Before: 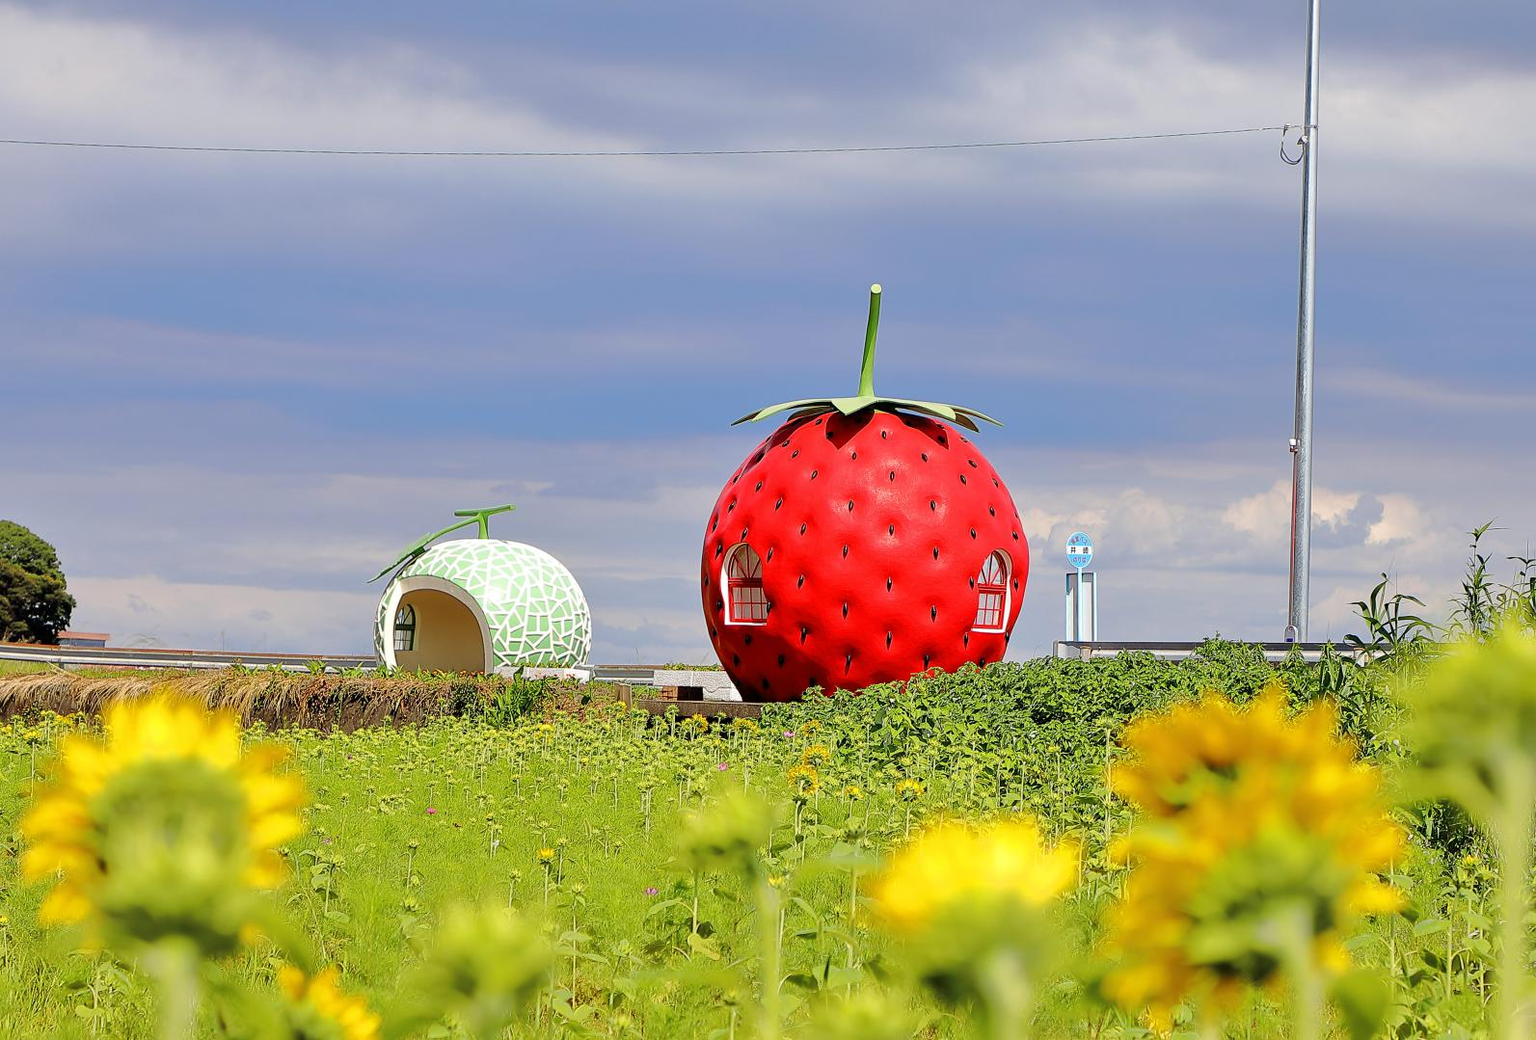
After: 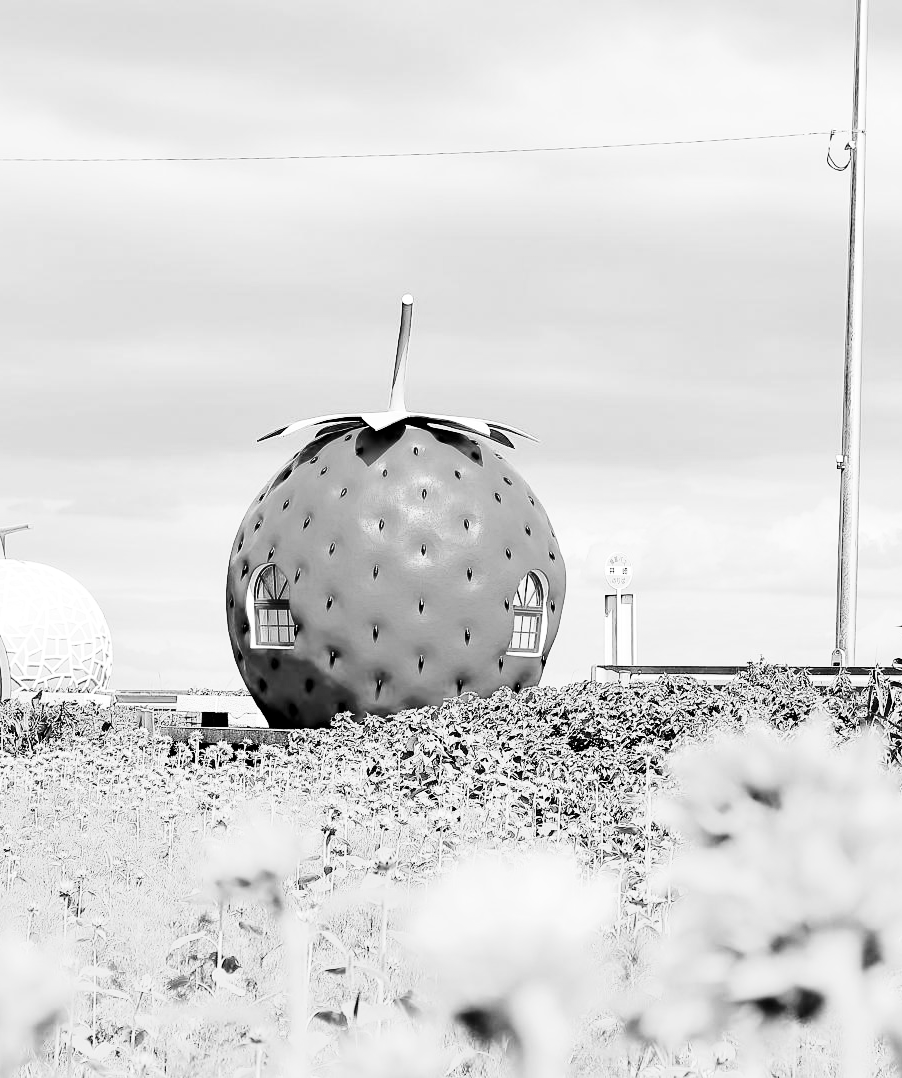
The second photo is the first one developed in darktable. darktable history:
contrast brightness saturation: contrast 0.21, brightness -0.11, saturation 0.21
local contrast: mode bilateral grid, contrast 20, coarseness 50, detail 120%, midtone range 0.2
base curve: curves: ch0 [(0, 0) (0, 0.001) (0.001, 0.001) (0.004, 0.002) (0.007, 0.004) (0.015, 0.013) (0.033, 0.045) (0.052, 0.096) (0.075, 0.17) (0.099, 0.241) (0.163, 0.42) (0.219, 0.55) (0.259, 0.616) (0.327, 0.722) (0.365, 0.765) (0.522, 0.873) (0.547, 0.881) (0.689, 0.919) (0.826, 0.952) (1, 1)], preserve colors none
crop: left 31.458%, top 0%, right 11.876%
white balance: red 1.123, blue 0.83
monochrome: a 16.01, b -2.65, highlights 0.52
